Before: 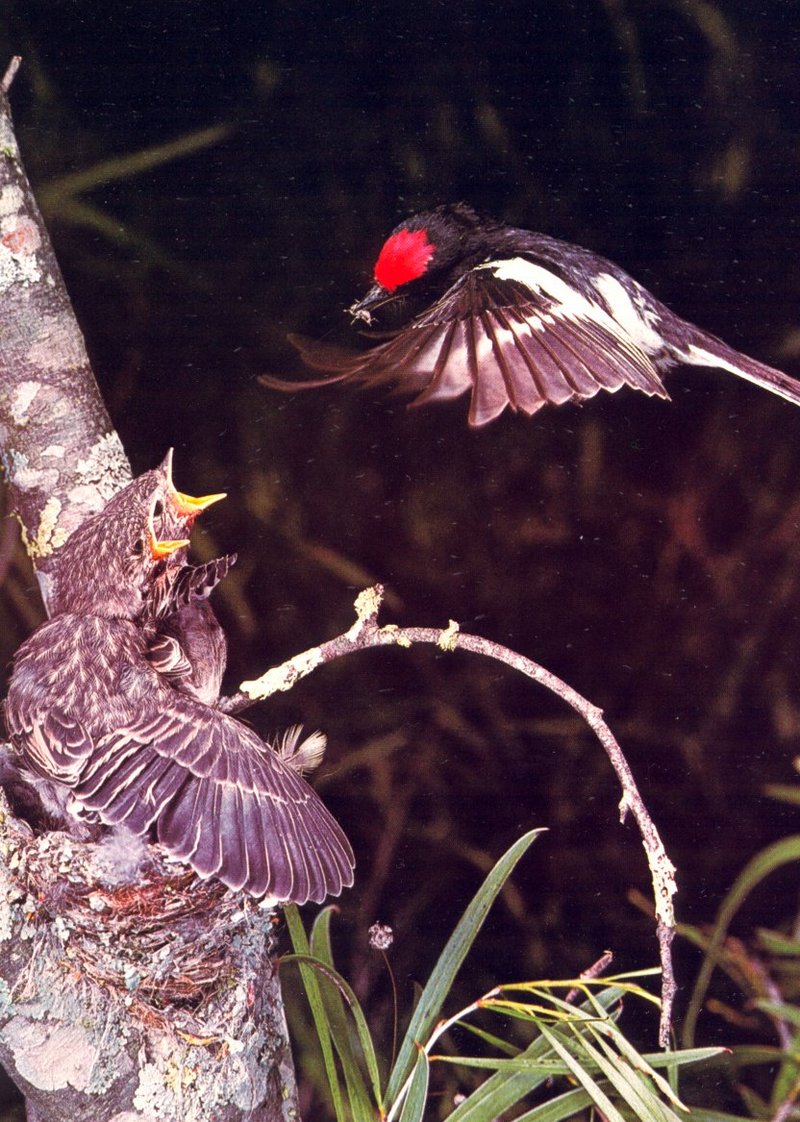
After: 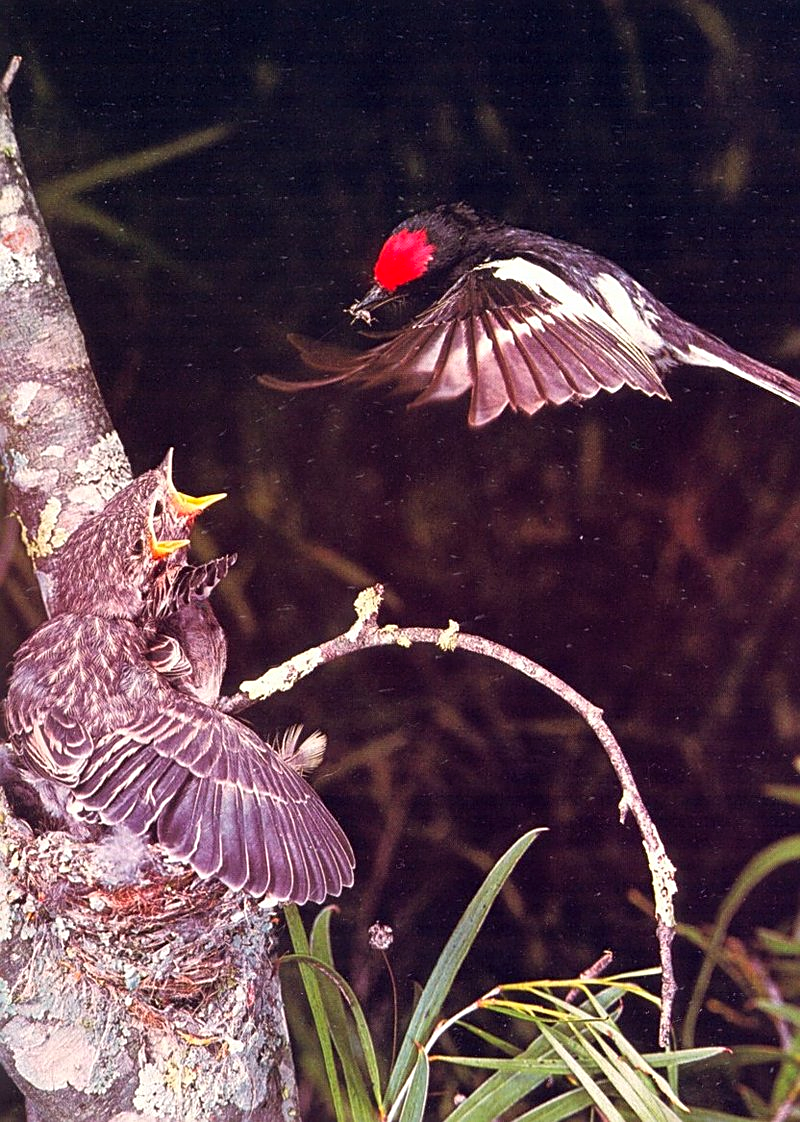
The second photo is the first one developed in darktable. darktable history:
sharpen: on, module defaults
contrast brightness saturation: contrast 0.032, brightness 0.059, saturation 0.127
